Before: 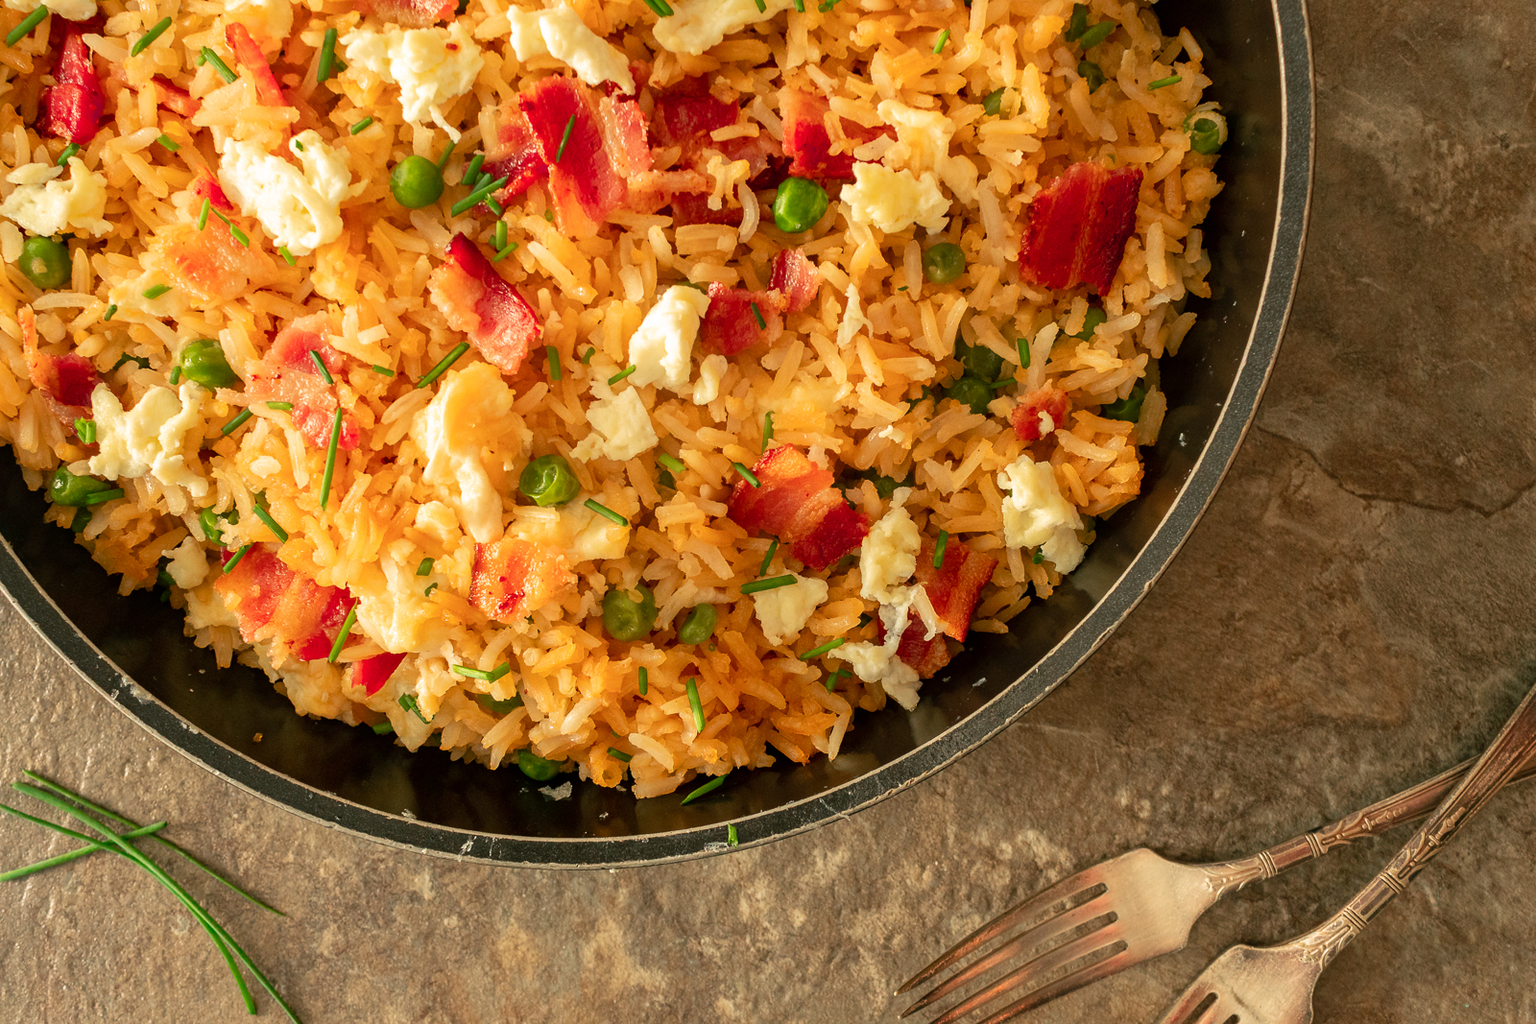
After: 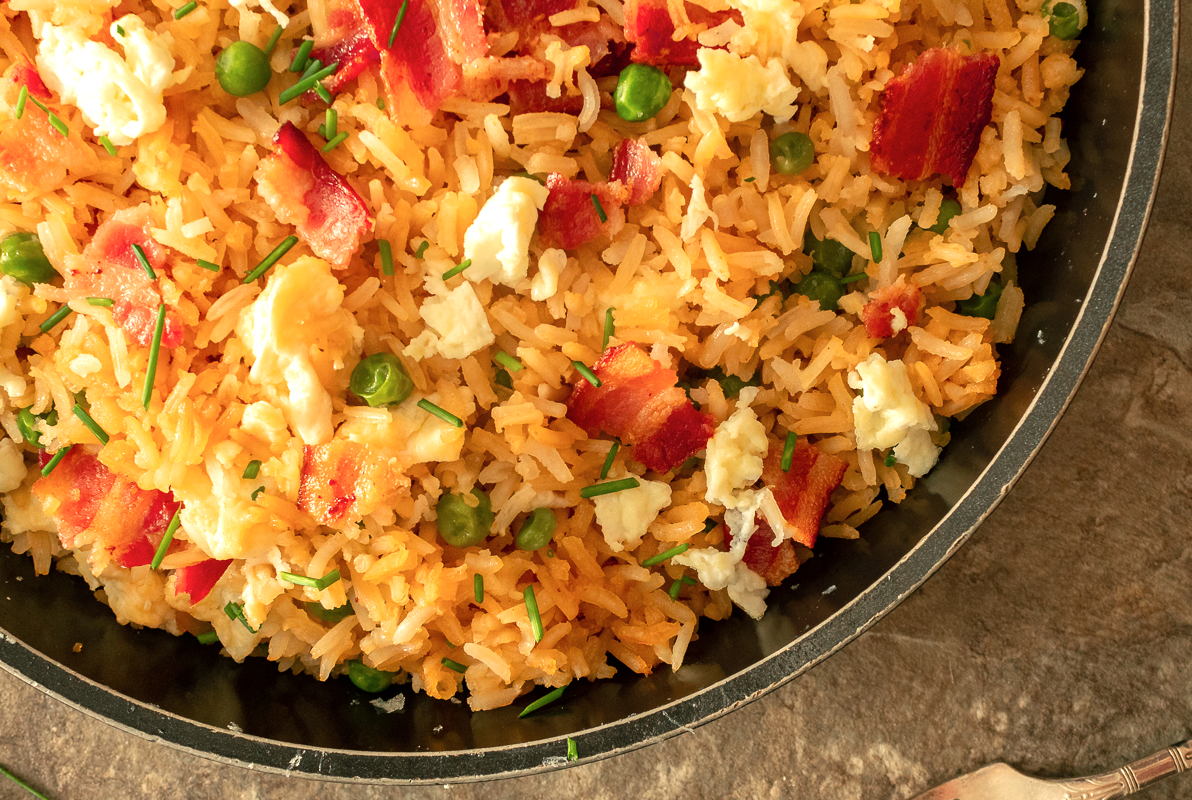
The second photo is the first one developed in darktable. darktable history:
crop and rotate: left 11.956%, top 11.349%, right 13.539%, bottom 13.649%
shadows and highlights: radius 47.69, white point adjustment 6.65, compress 79.5%, soften with gaussian
